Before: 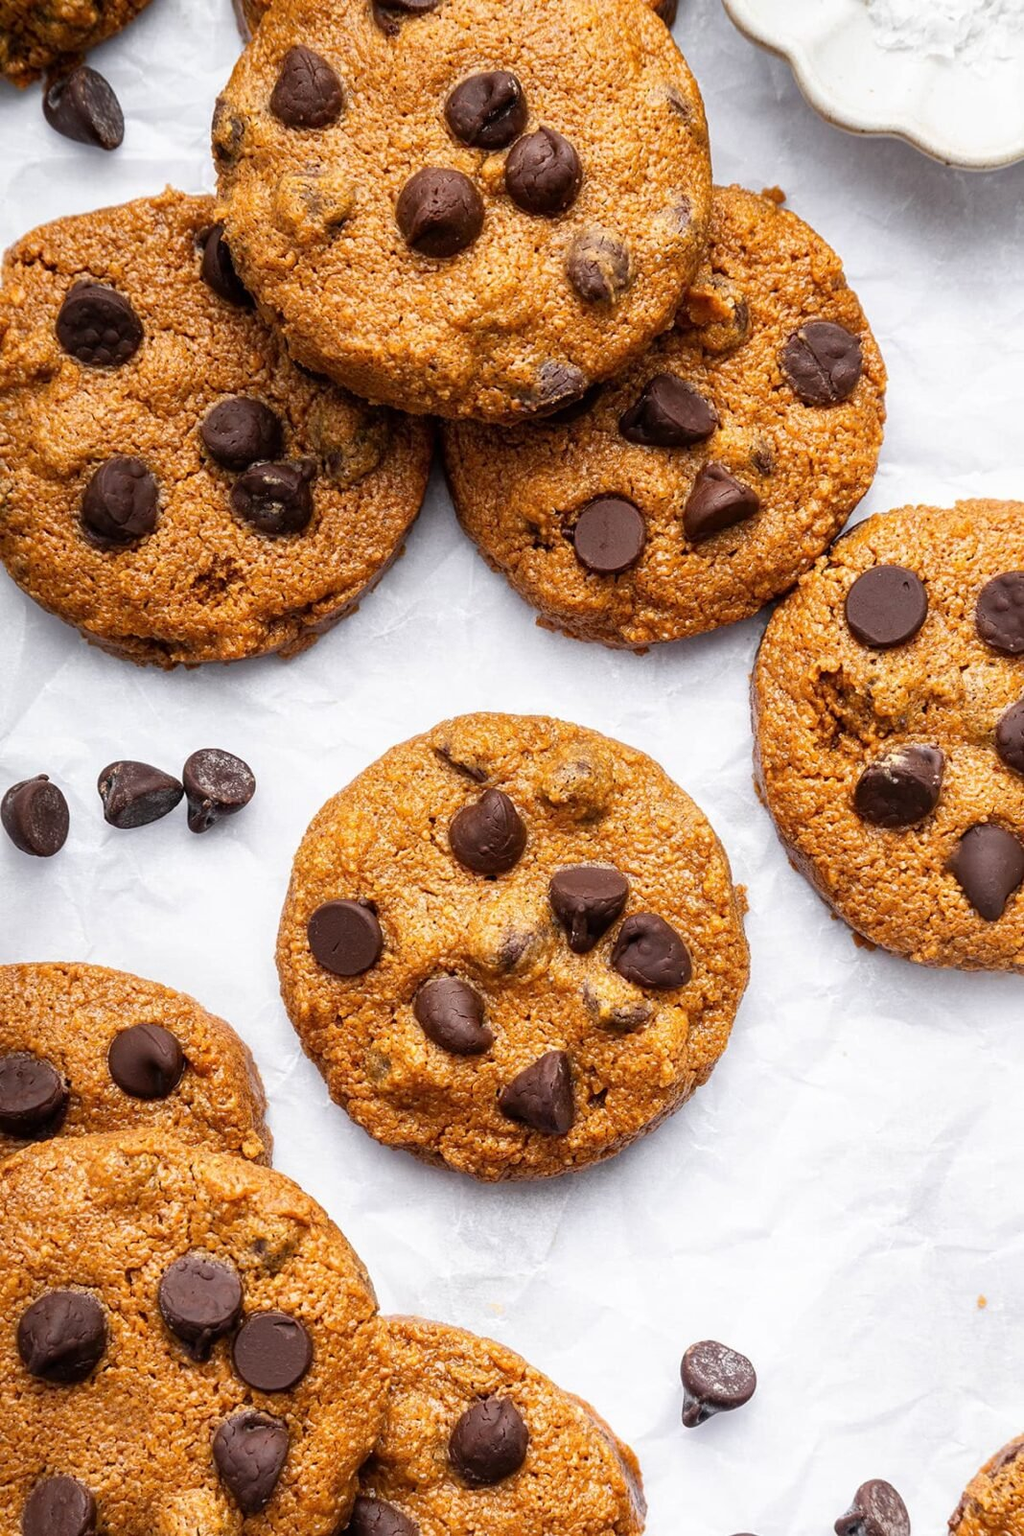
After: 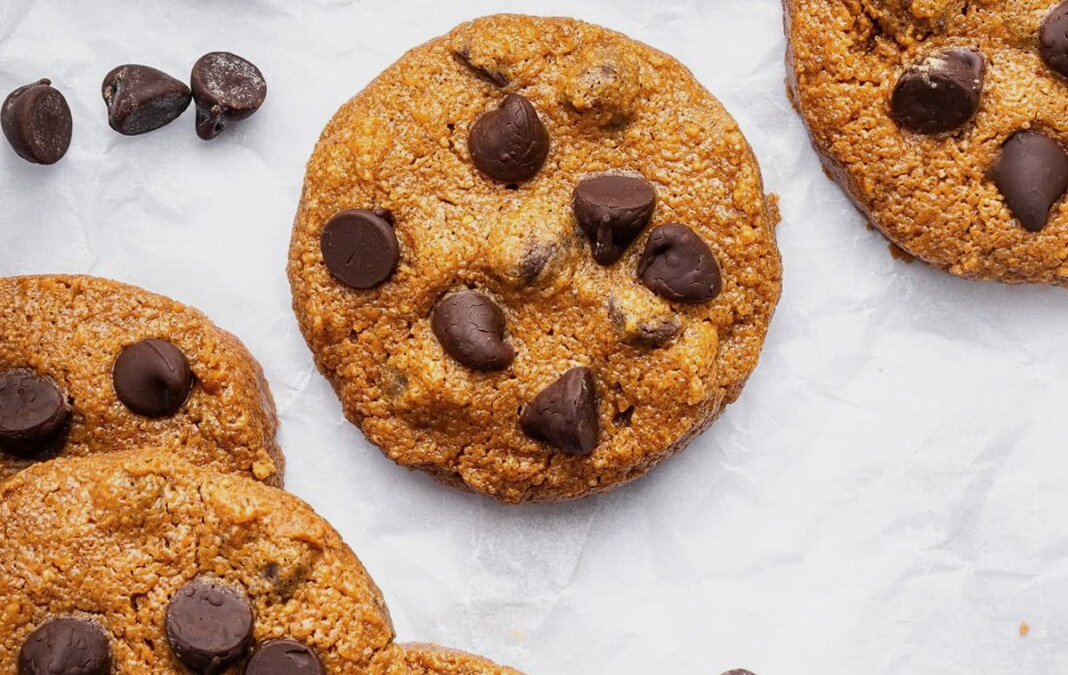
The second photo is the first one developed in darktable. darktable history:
contrast brightness saturation: saturation -0.05
crop: top 45.551%, bottom 12.262%
exposure: exposure -0.21 EV, compensate highlight preservation false
